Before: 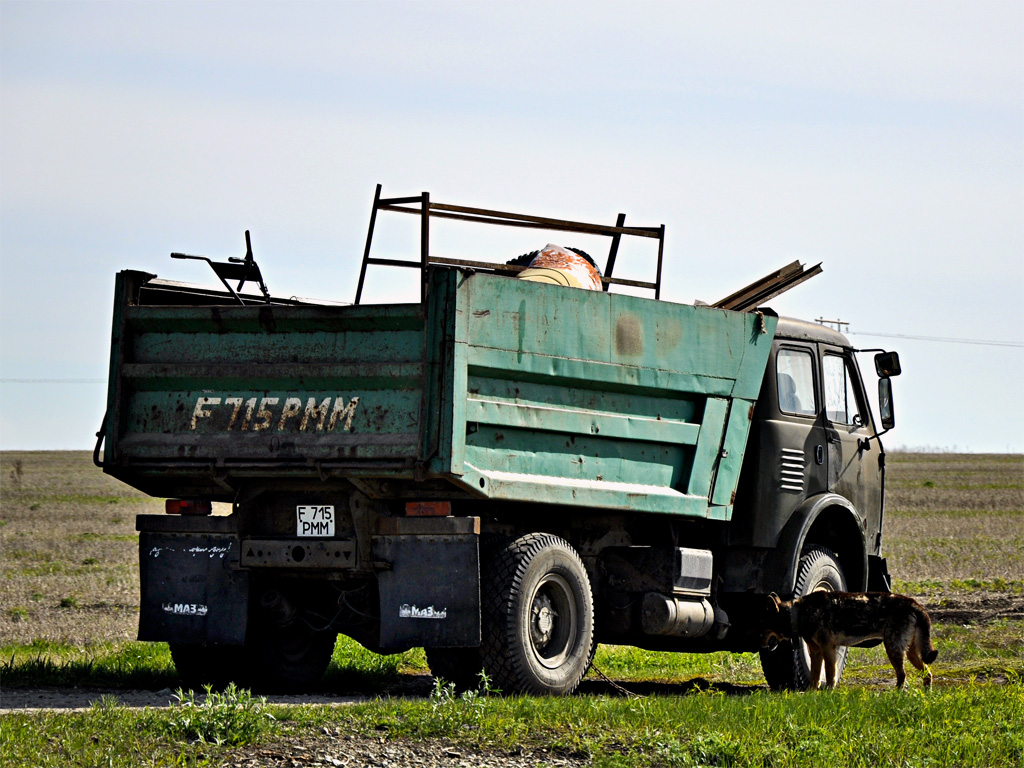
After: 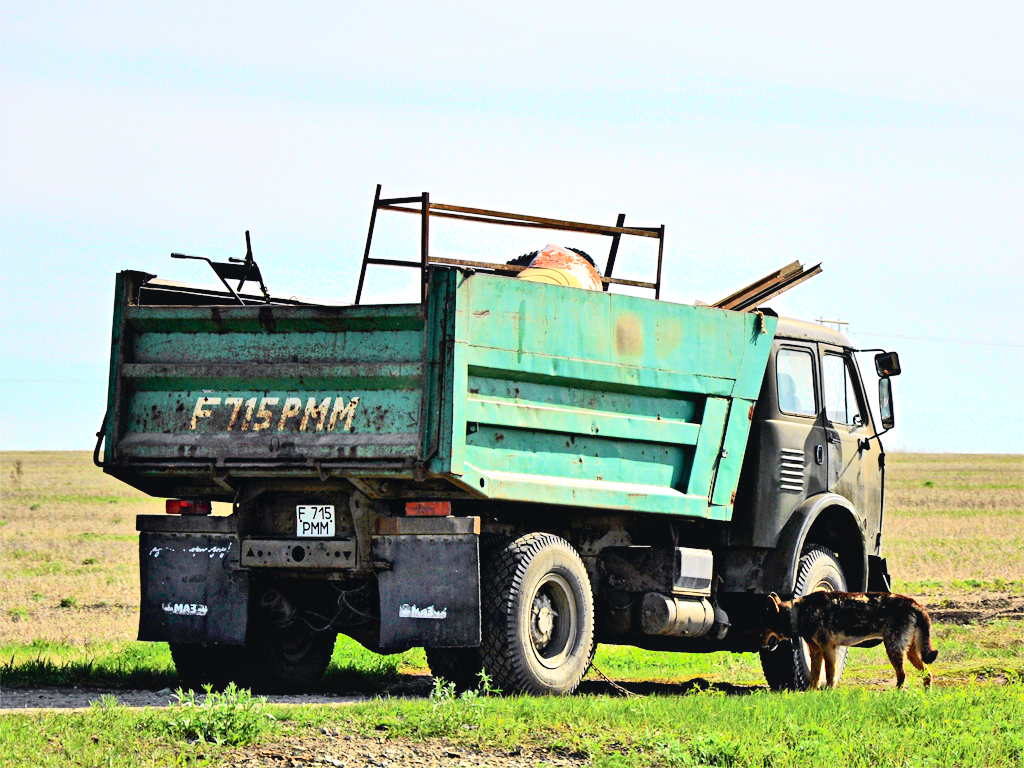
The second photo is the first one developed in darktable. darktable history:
tone curve: curves: ch0 [(0, 0.012) (0.052, 0.04) (0.107, 0.086) (0.276, 0.265) (0.461, 0.531) (0.718, 0.79) (0.921, 0.909) (0.999, 0.951)]; ch1 [(0, 0) (0.339, 0.298) (0.402, 0.363) (0.444, 0.415) (0.485, 0.469) (0.494, 0.493) (0.504, 0.501) (0.525, 0.534) (0.555, 0.587) (0.594, 0.647) (1, 1)]; ch2 [(0, 0) (0.48, 0.48) (0.504, 0.5) (0.535, 0.557) (0.581, 0.623) (0.649, 0.683) (0.824, 0.815) (1, 1)], color space Lab, independent channels, preserve colors none
global tonemap: drago (0.7, 100)
local contrast: mode bilateral grid, contrast 20, coarseness 50, detail 120%, midtone range 0.2
exposure: black level correction 0, exposure 1.1 EV, compensate exposure bias true, compensate highlight preservation false
